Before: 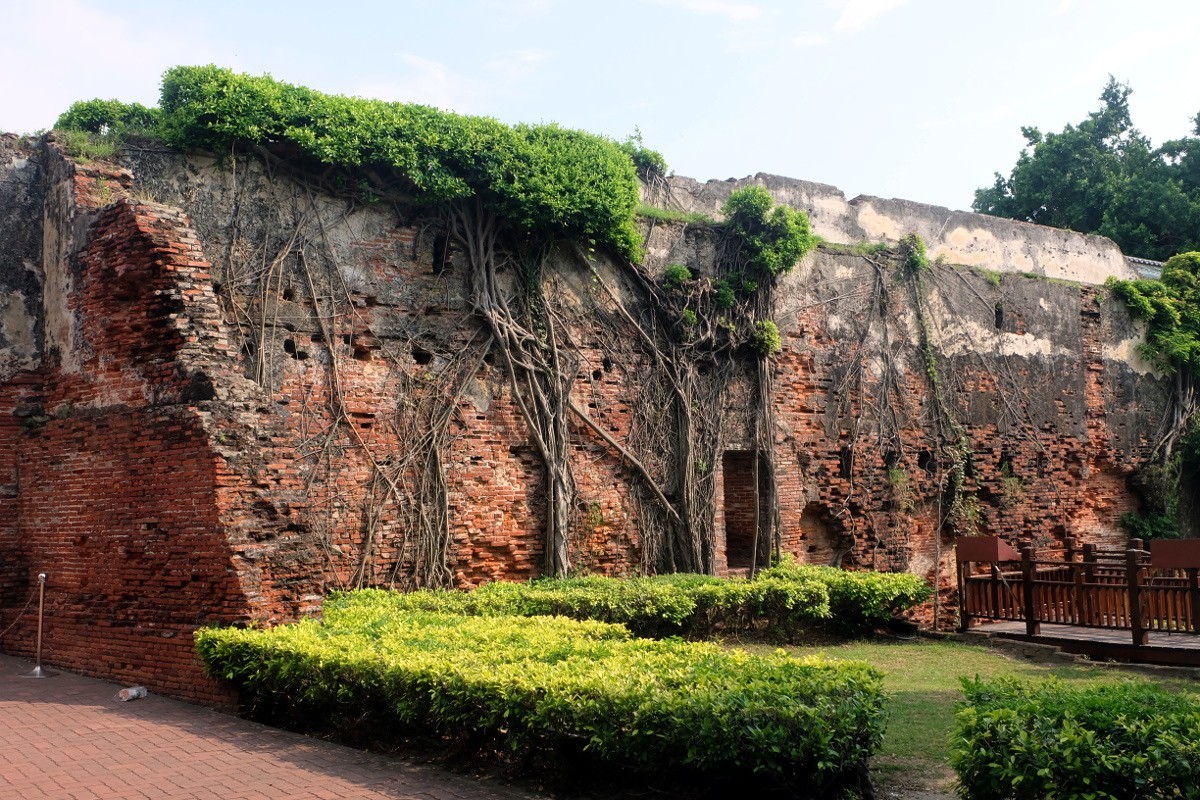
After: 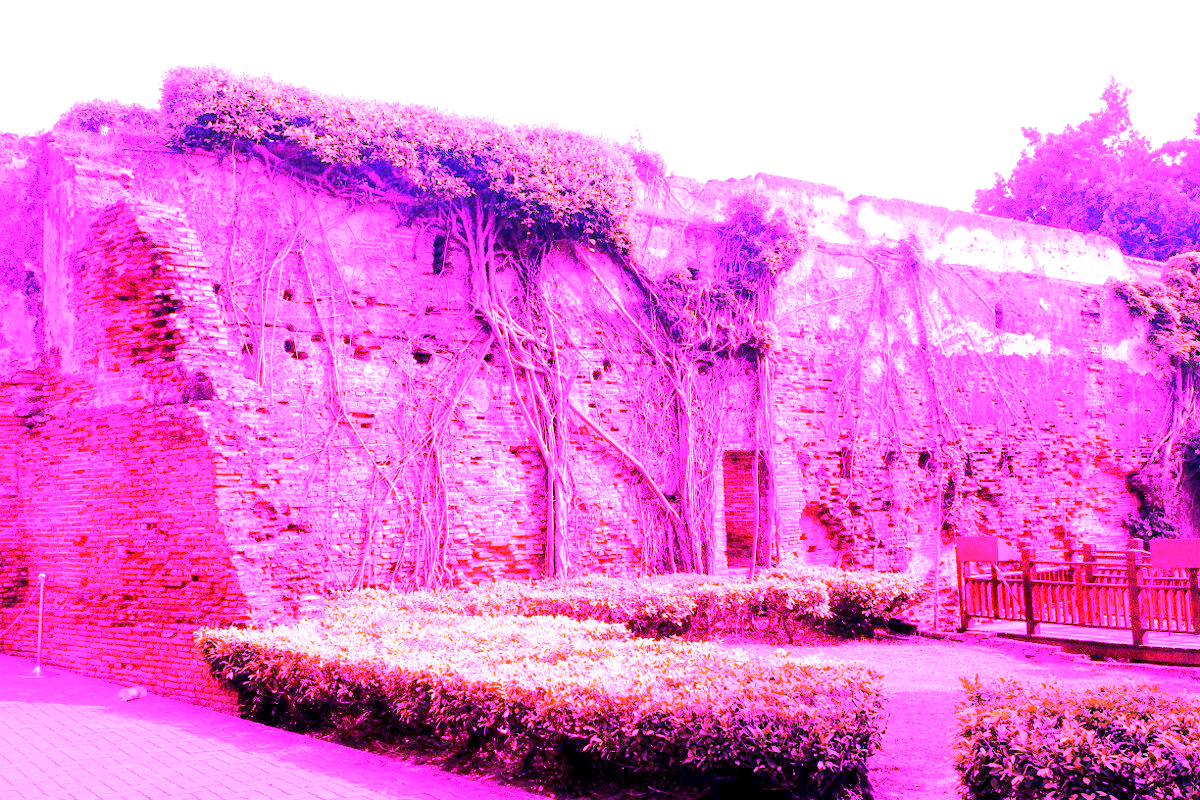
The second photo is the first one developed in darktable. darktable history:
white balance: red 8, blue 8
grain: coarseness 0.47 ISO
color correction: saturation 0.99
